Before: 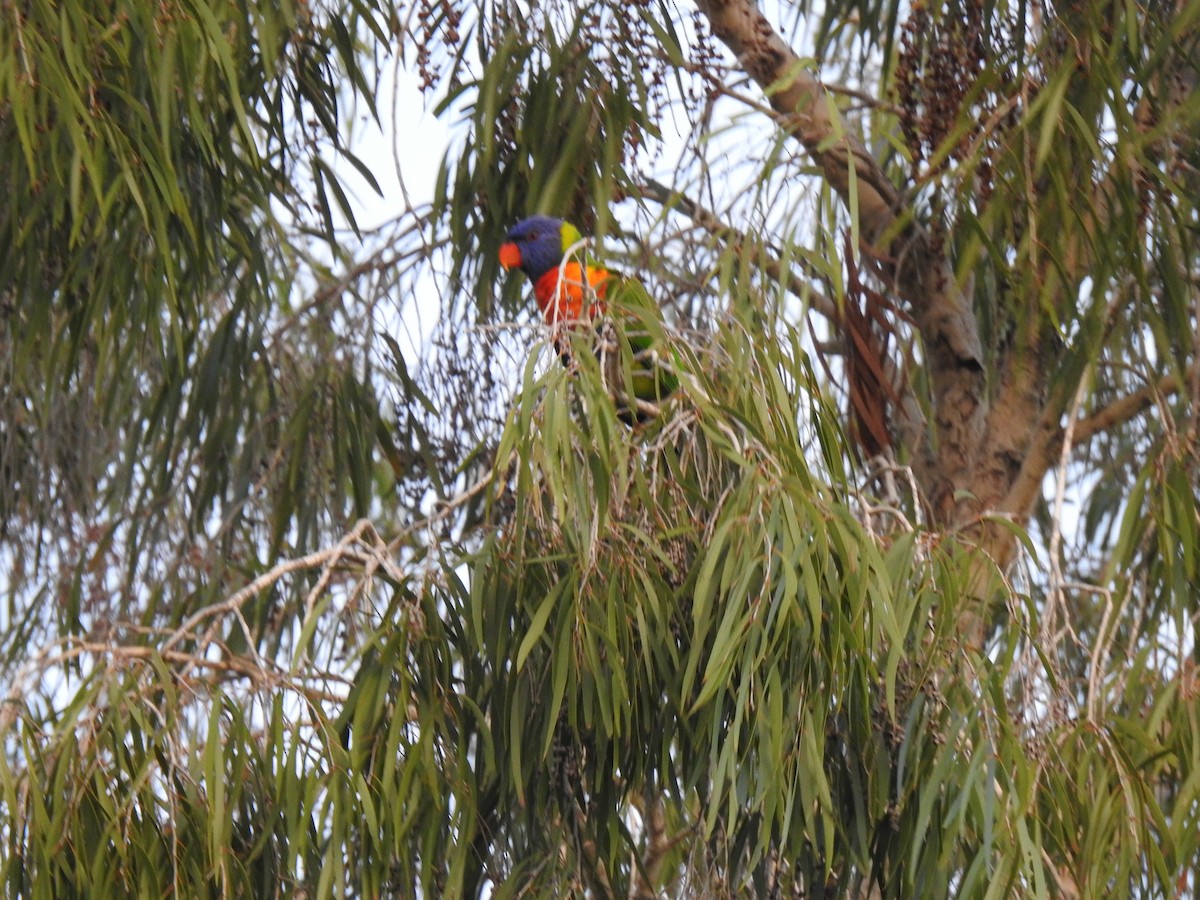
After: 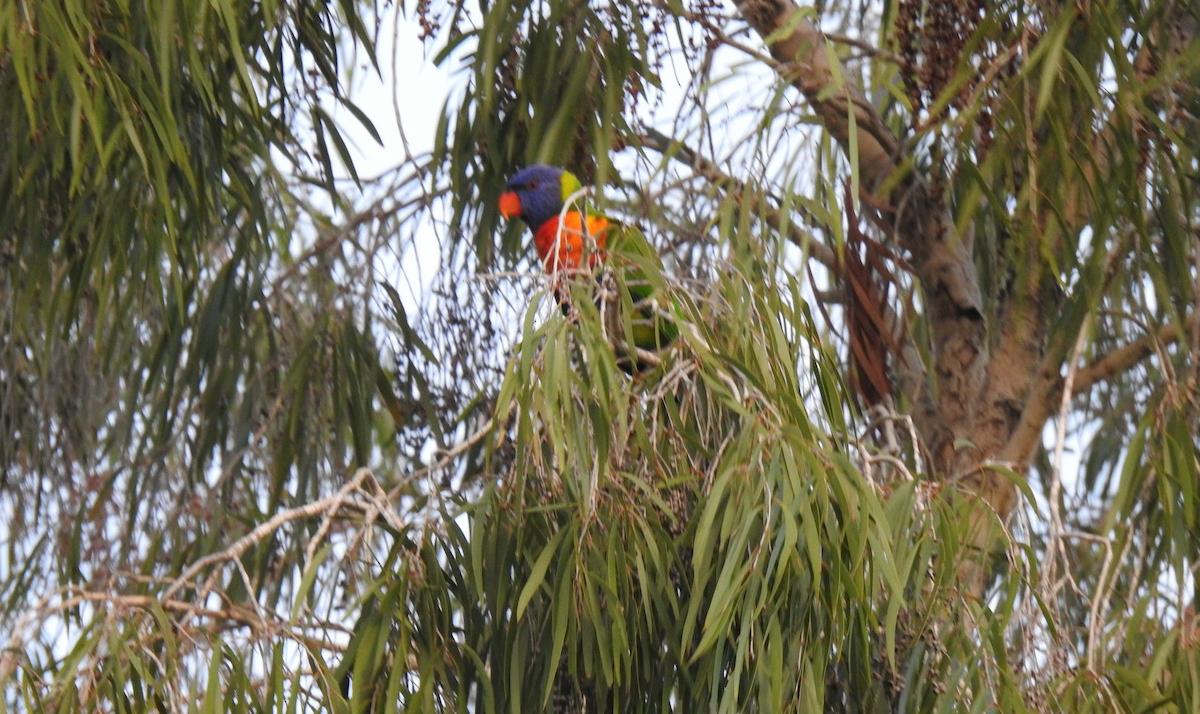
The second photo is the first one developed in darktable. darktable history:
crop and rotate: top 5.667%, bottom 14.937%
rotate and perspective: automatic cropping off
